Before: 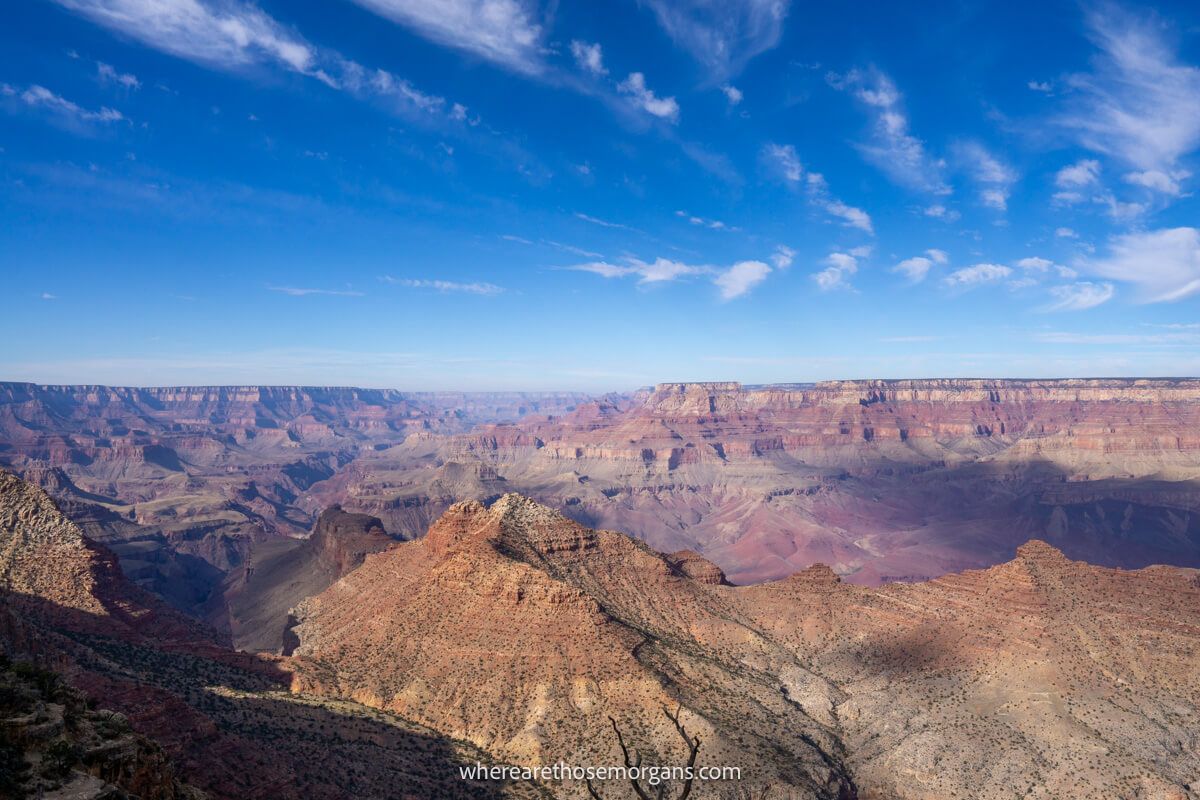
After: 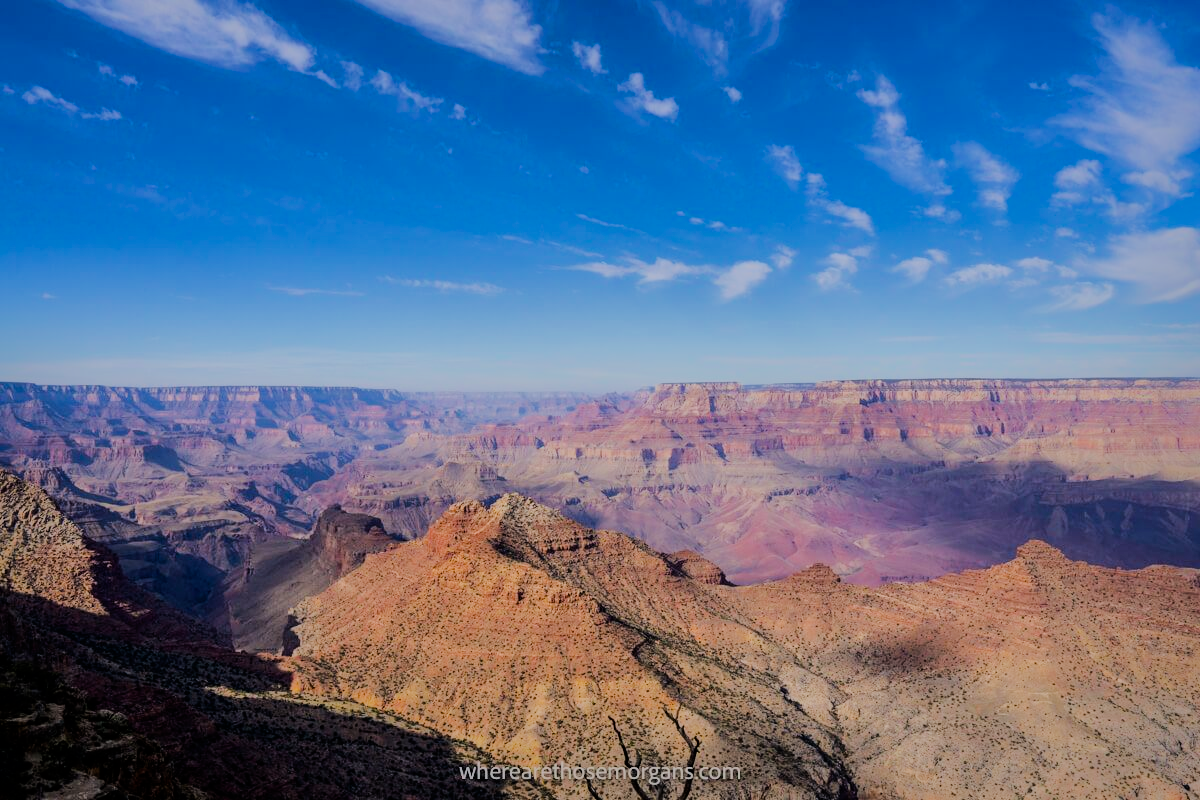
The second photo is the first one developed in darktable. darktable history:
tone equalizer: -8 EV -0.417 EV, -7 EV -0.389 EV, -6 EV -0.333 EV, -5 EV -0.222 EV, -3 EV 0.222 EV, -2 EV 0.333 EV, -1 EV 0.389 EV, +0 EV 0.417 EV, edges refinement/feathering 500, mask exposure compensation -1.57 EV, preserve details no
shadows and highlights: shadows -19.91, highlights -73.15
filmic rgb: black relative exposure -6.98 EV, white relative exposure 5.63 EV, hardness 2.86
color balance rgb: perceptual saturation grading › global saturation 25%, global vibrance 20%
